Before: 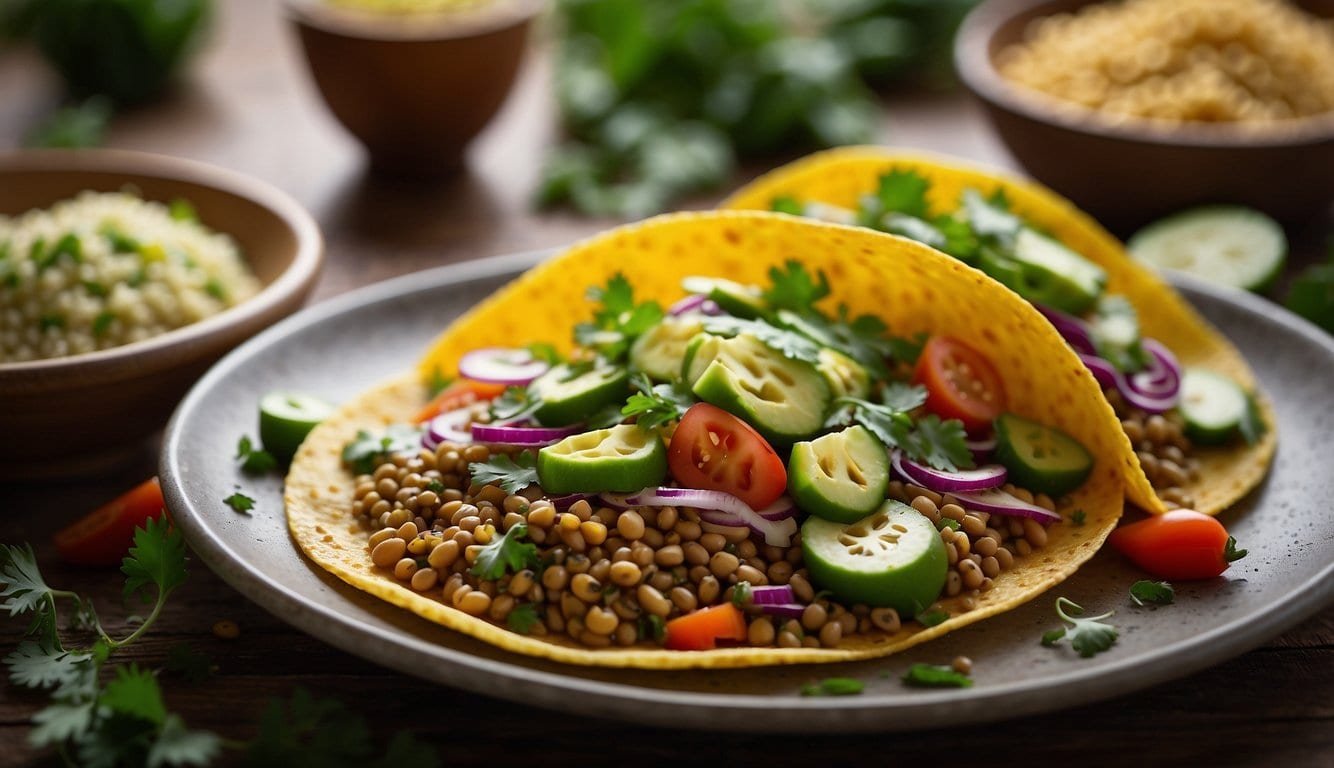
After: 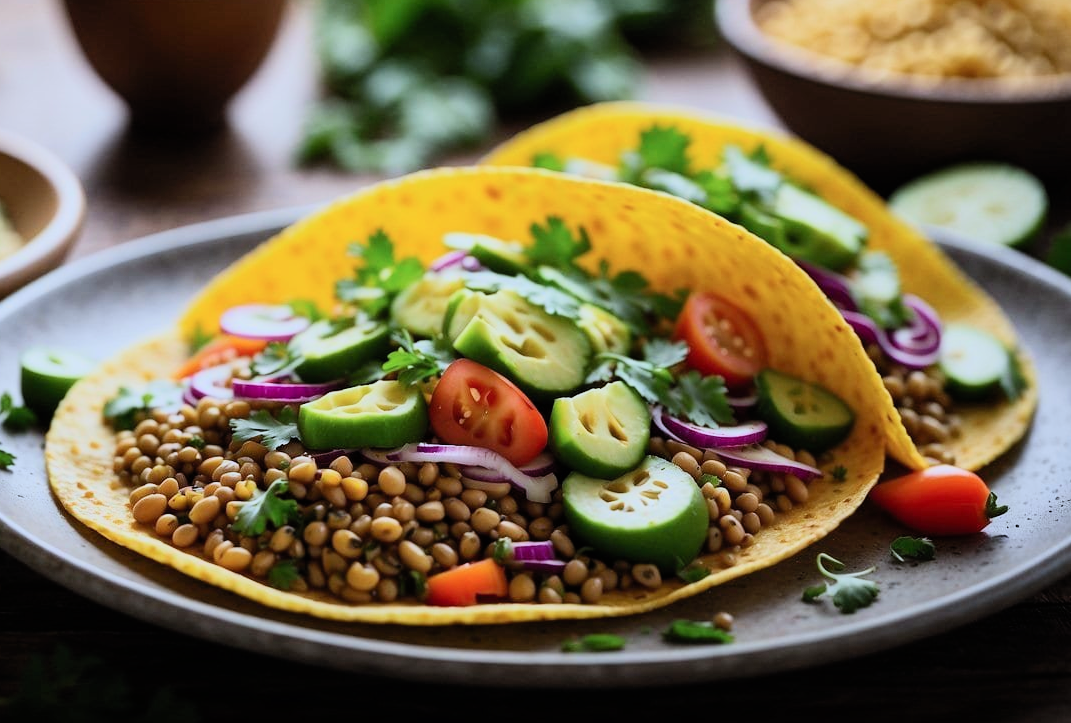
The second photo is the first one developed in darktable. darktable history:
contrast brightness saturation: contrast 0.2, brightness 0.15, saturation 0.14
color calibration: x 0.372, y 0.386, temperature 4283.97 K
filmic rgb: black relative exposure -7.65 EV, white relative exposure 4.56 EV, hardness 3.61, color science v6 (2022)
crop and rotate: left 17.959%, top 5.771%, right 1.742%
